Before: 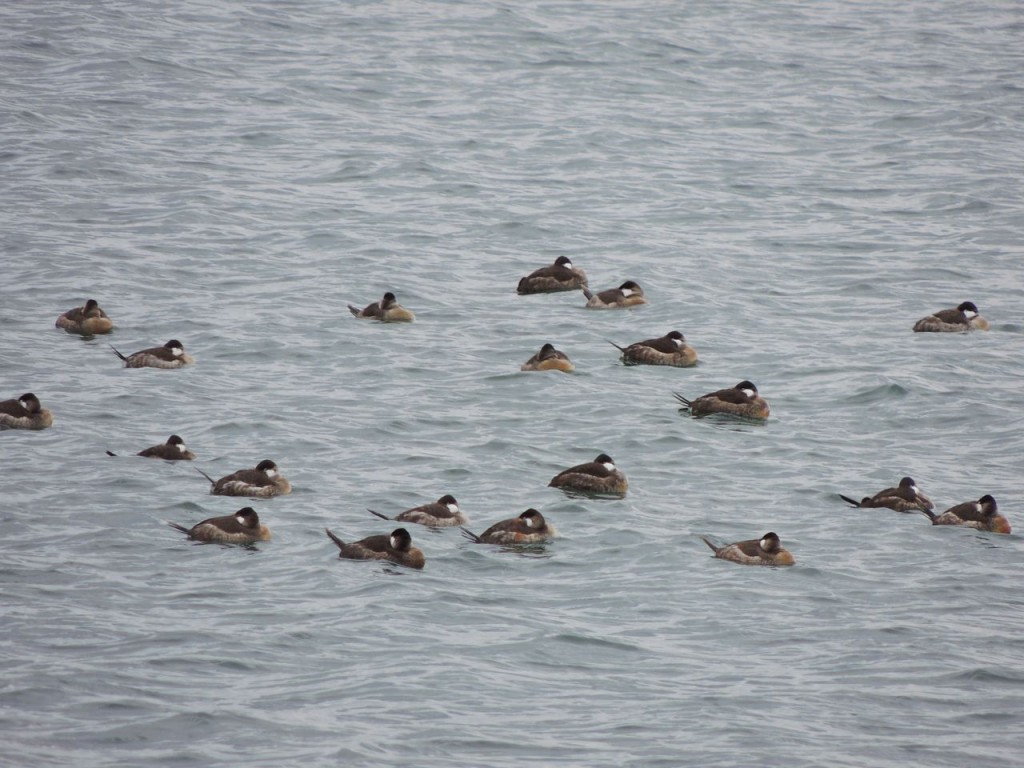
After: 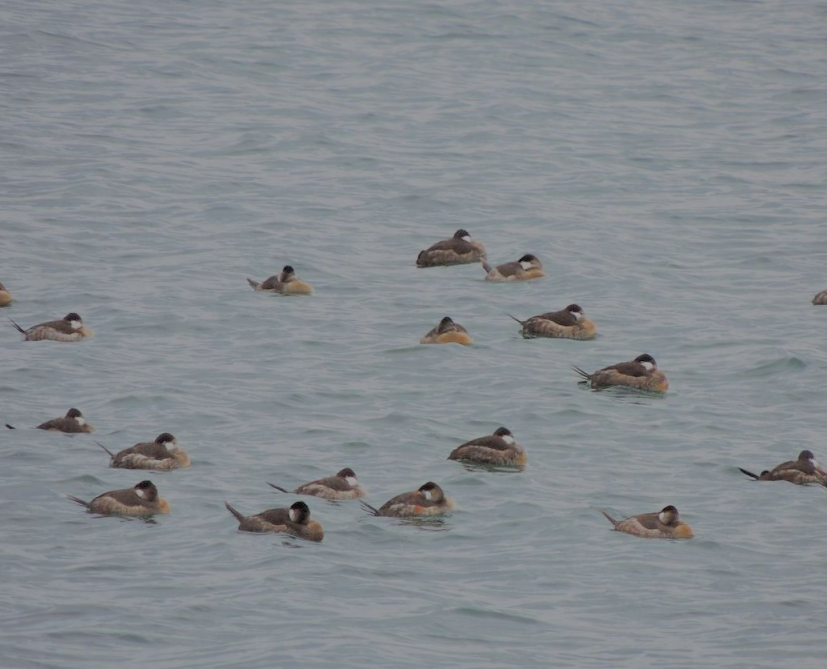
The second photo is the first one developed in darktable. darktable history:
crop: left 9.908%, top 3.616%, right 9.254%, bottom 9.149%
filmic rgb: black relative exposure -8.02 EV, white relative exposure 8 EV, target black luminance 0%, hardness 2.51, latitude 75.91%, contrast 0.57, shadows ↔ highlights balance 0.016%, color science v6 (2022)
color correction: highlights b* -0.038, saturation 1.08
